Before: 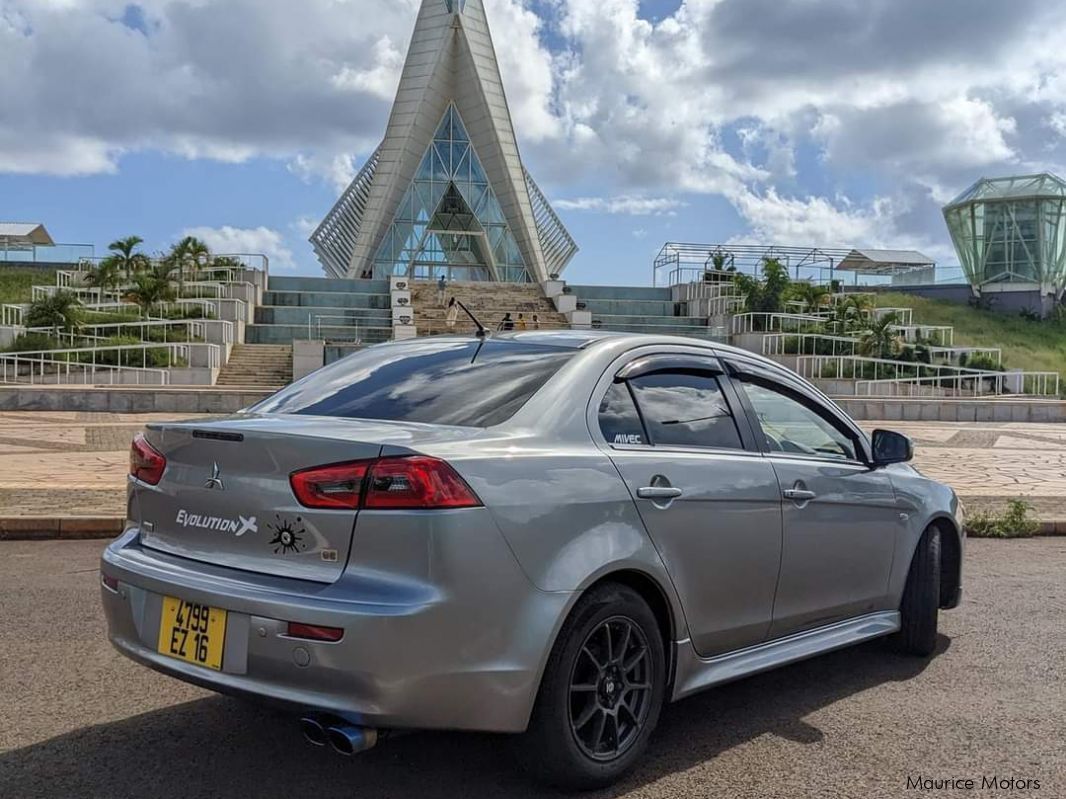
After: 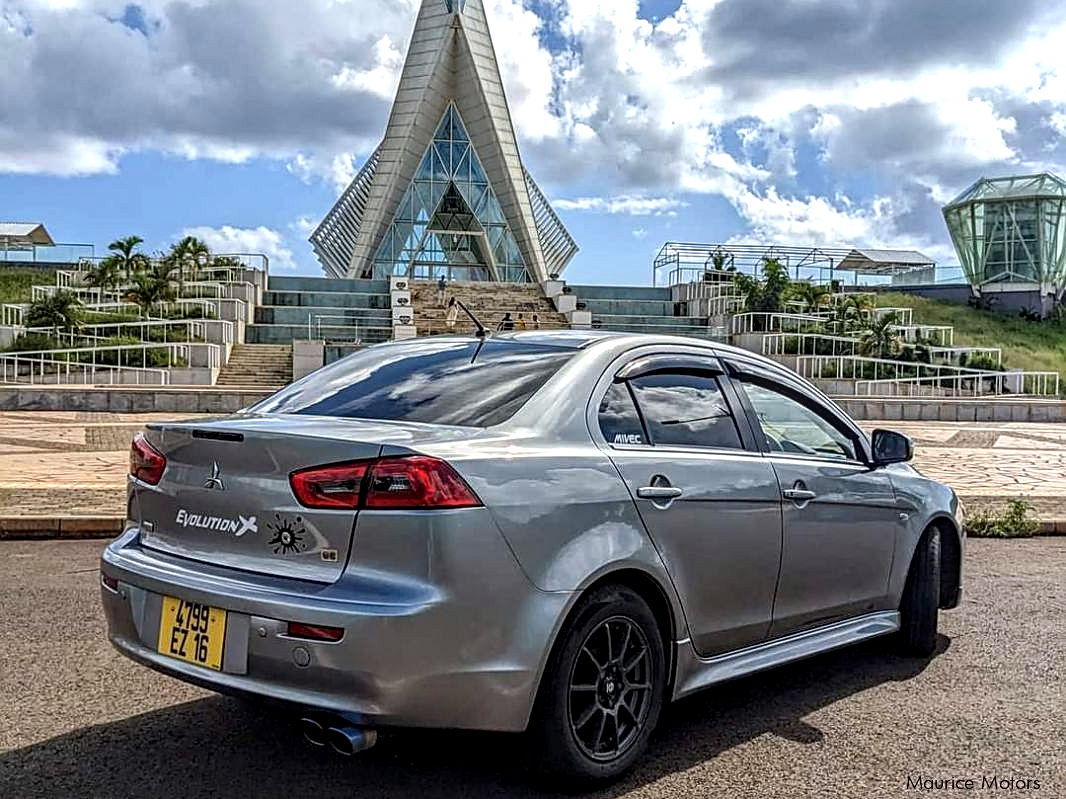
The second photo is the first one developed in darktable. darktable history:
haze removal: compatibility mode true, adaptive false
local contrast: highlights 62%, detail 143%, midtone range 0.422
contrast brightness saturation: contrast 0.077, saturation 0.02
sharpen: amount 0.532
tone equalizer: -8 EV -0.404 EV, -7 EV -0.375 EV, -6 EV -0.308 EV, -5 EV -0.217 EV, -3 EV 0.213 EV, -2 EV 0.351 EV, -1 EV 0.37 EV, +0 EV 0.42 EV
